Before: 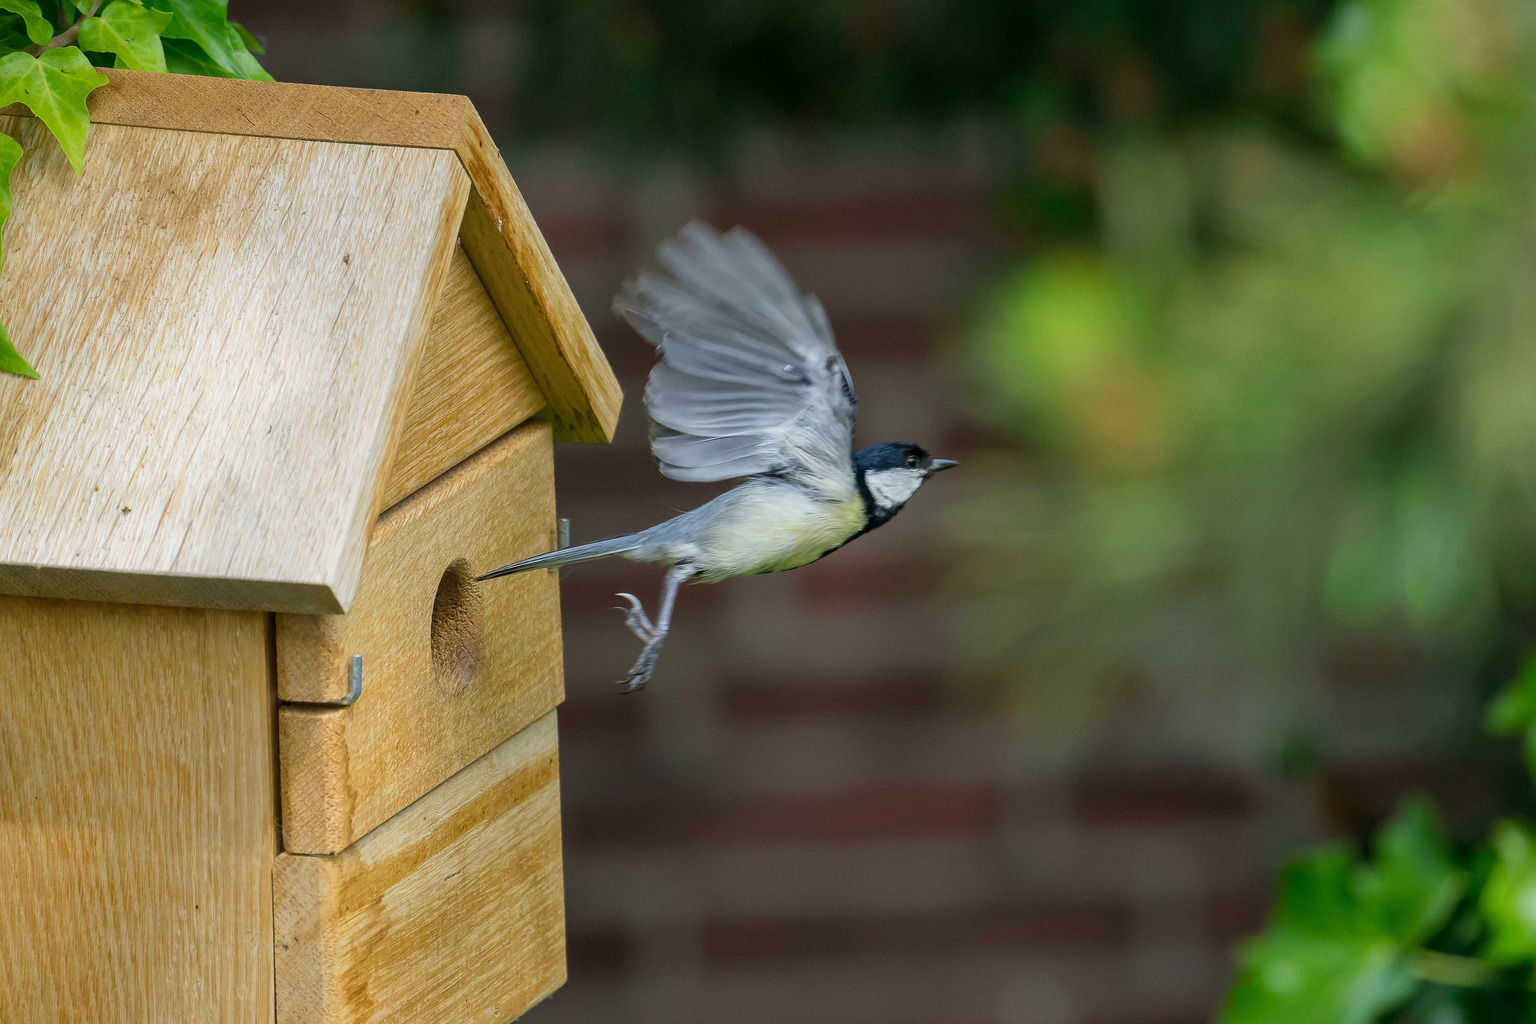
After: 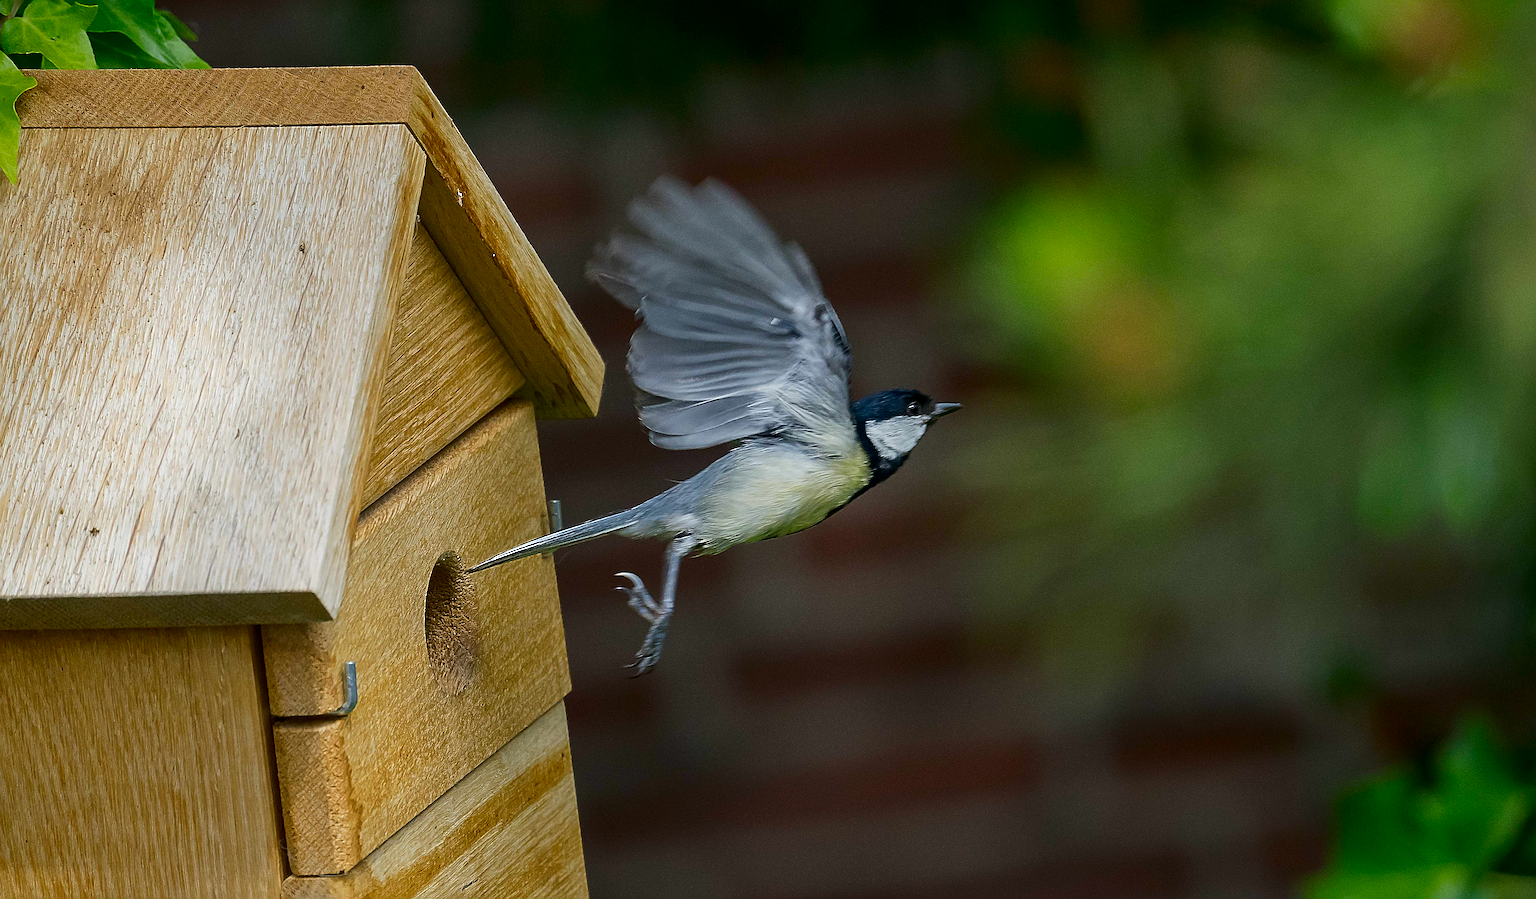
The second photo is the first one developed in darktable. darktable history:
sharpen: radius 3.69, amount 0.928
rotate and perspective: rotation -5°, crop left 0.05, crop right 0.952, crop top 0.11, crop bottom 0.89
white balance: emerald 1
contrast brightness saturation: brightness -0.2, saturation 0.08
crop and rotate: top 0%, bottom 5.097%
